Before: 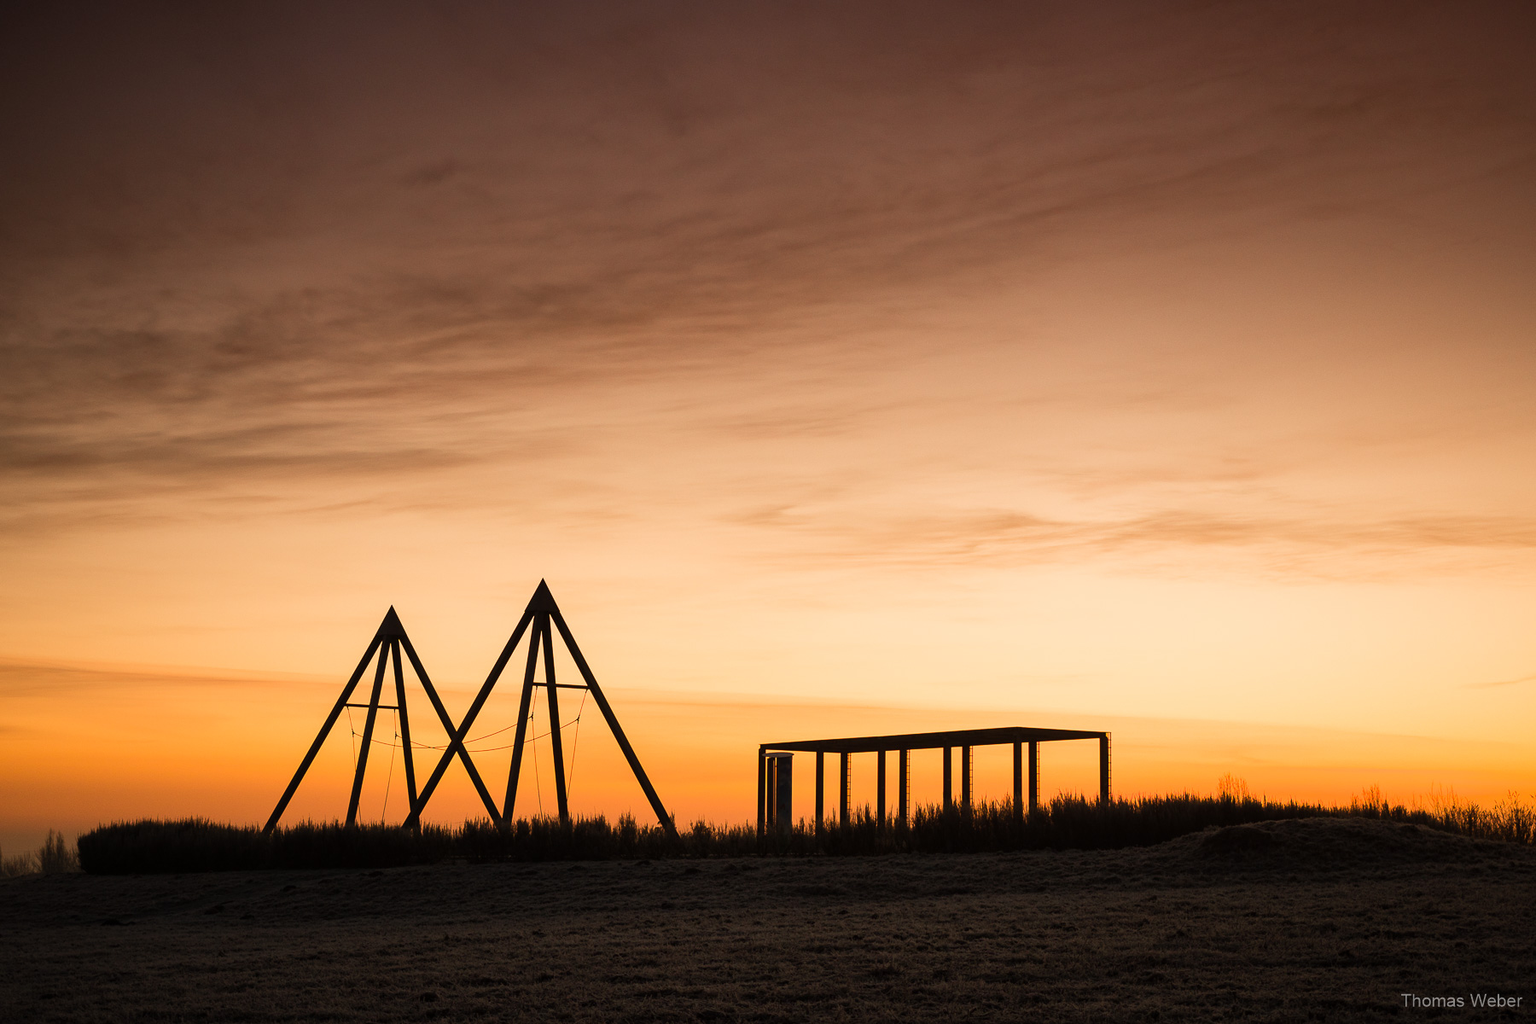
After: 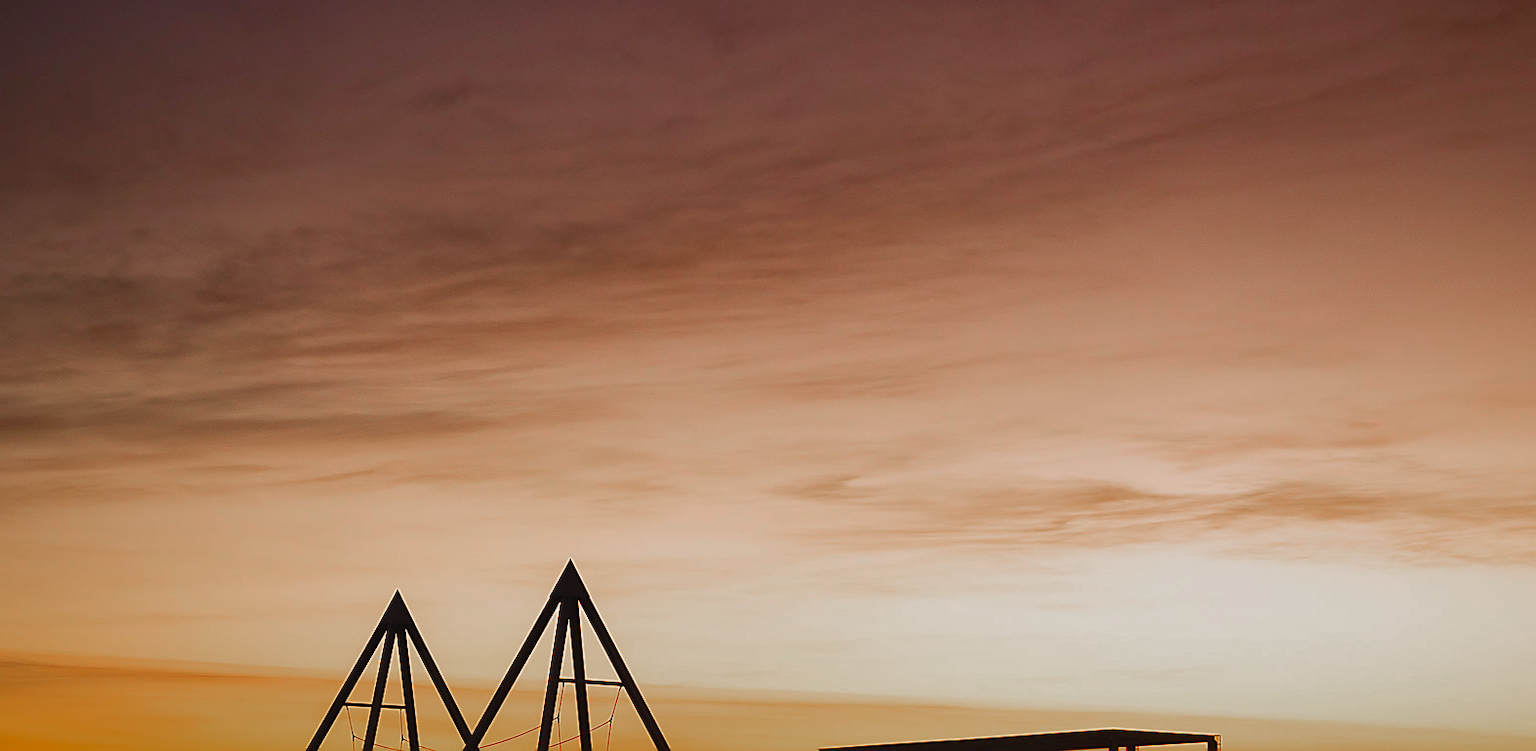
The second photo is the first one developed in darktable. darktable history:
sharpen: radius 1.428, amount 1.26, threshold 0.814
crop: left 2.924%, top 8.823%, right 9.656%, bottom 26.987%
contrast brightness saturation: contrast -0.065, brightness -0.04, saturation -0.113
color calibration: x 0.382, y 0.391, temperature 4087.49 K
color zones: curves: ch0 [(0, 0.48) (0.209, 0.398) (0.305, 0.332) (0.429, 0.493) (0.571, 0.5) (0.714, 0.5) (0.857, 0.5) (1, 0.48)]; ch1 [(0, 0.736) (0.143, 0.625) (0.225, 0.371) (0.429, 0.256) (0.571, 0.241) (0.714, 0.213) (0.857, 0.48) (1, 0.736)]; ch2 [(0, 0.448) (0.143, 0.498) (0.286, 0.5) (0.429, 0.5) (0.571, 0.5) (0.714, 0.5) (0.857, 0.5) (1, 0.448)]
shadows and highlights: radius 125.06, shadows 30.28, highlights -30.71, low approximation 0.01, soften with gaussian
color balance rgb: linear chroma grading › global chroma 15.355%, perceptual saturation grading › global saturation 0.134%, global vibrance 9.821%
